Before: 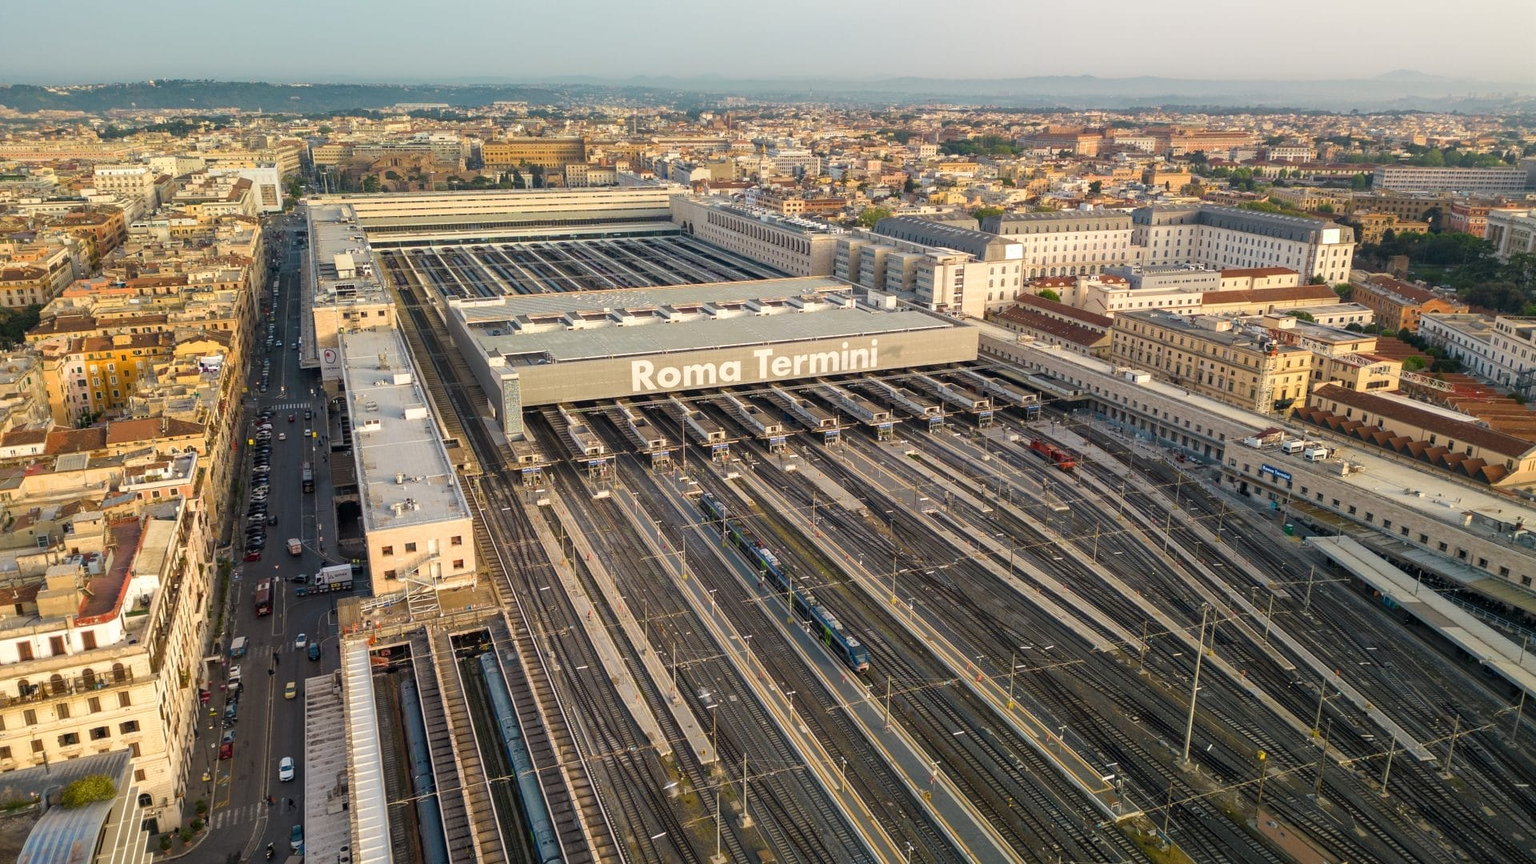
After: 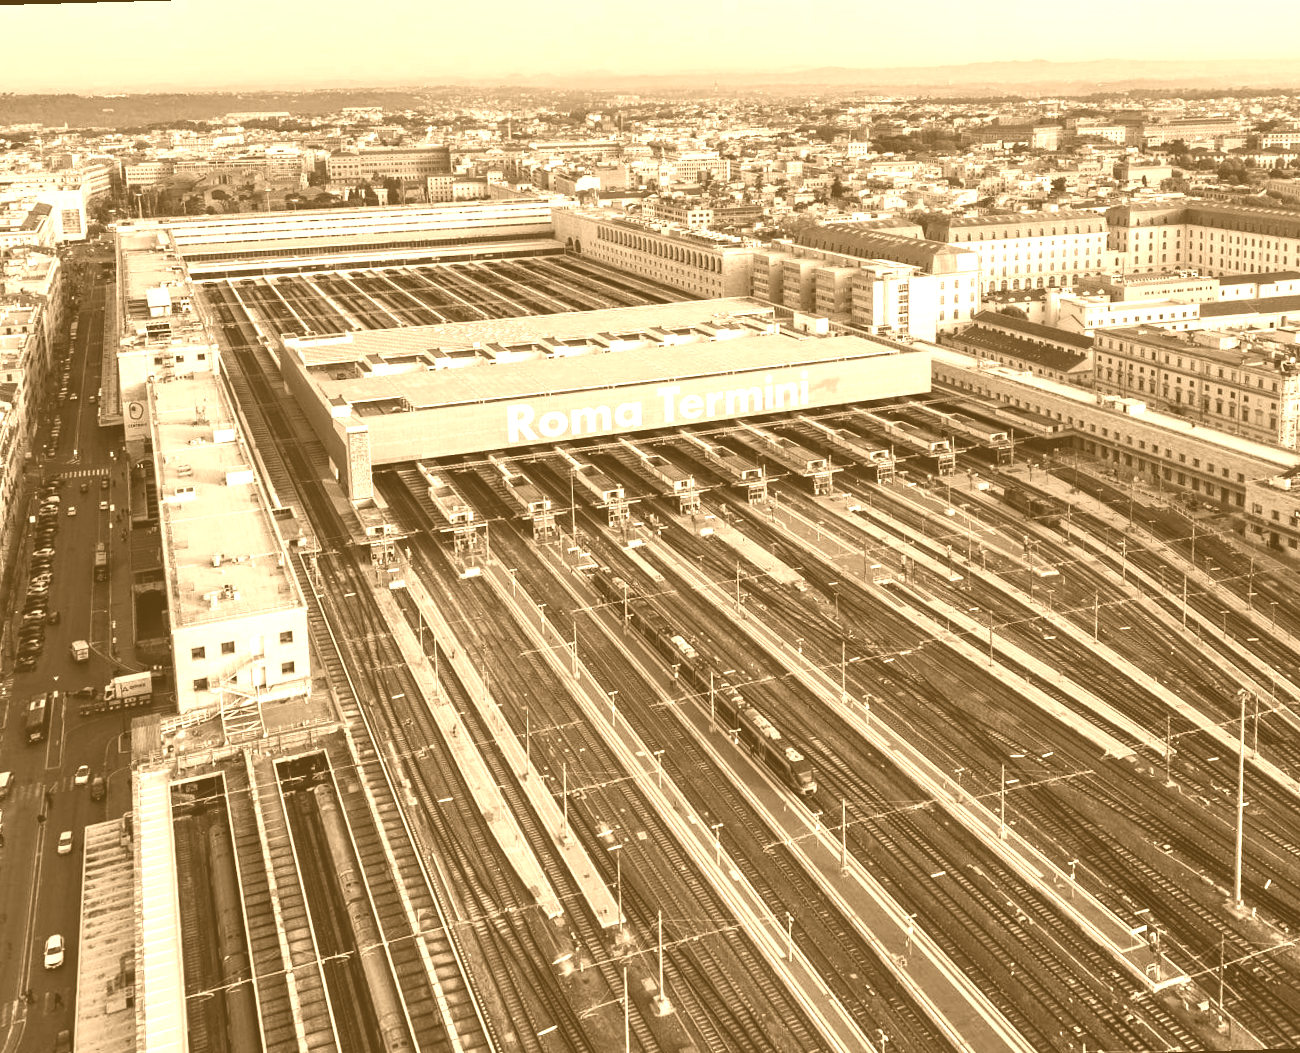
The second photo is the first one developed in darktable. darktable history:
shadows and highlights: soften with gaussian
contrast brightness saturation: contrast 0.2, brightness -0.11, saturation 0.1
crop: left 13.443%, right 13.31%
color zones: curves: ch0 [(0, 0.5) (0.125, 0.4) (0.25, 0.5) (0.375, 0.4) (0.5, 0.4) (0.625, 0.6) (0.75, 0.6) (0.875, 0.5)]; ch1 [(0, 0.35) (0.125, 0.45) (0.25, 0.35) (0.375, 0.35) (0.5, 0.35) (0.625, 0.35) (0.75, 0.45) (0.875, 0.35)]; ch2 [(0, 0.6) (0.125, 0.5) (0.25, 0.5) (0.375, 0.6) (0.5, 0.6) (0.625, 0.5) (0.75, 0.5) (0.875, 0.5)]
rotate and perspective: rotation -1.68°, lens shift (vertical) -0.146, crop left 0.049, crop right 0.912, crop top 0.032, crop bottom 0.96
colorize: hue 28.8°, source mix 100%
